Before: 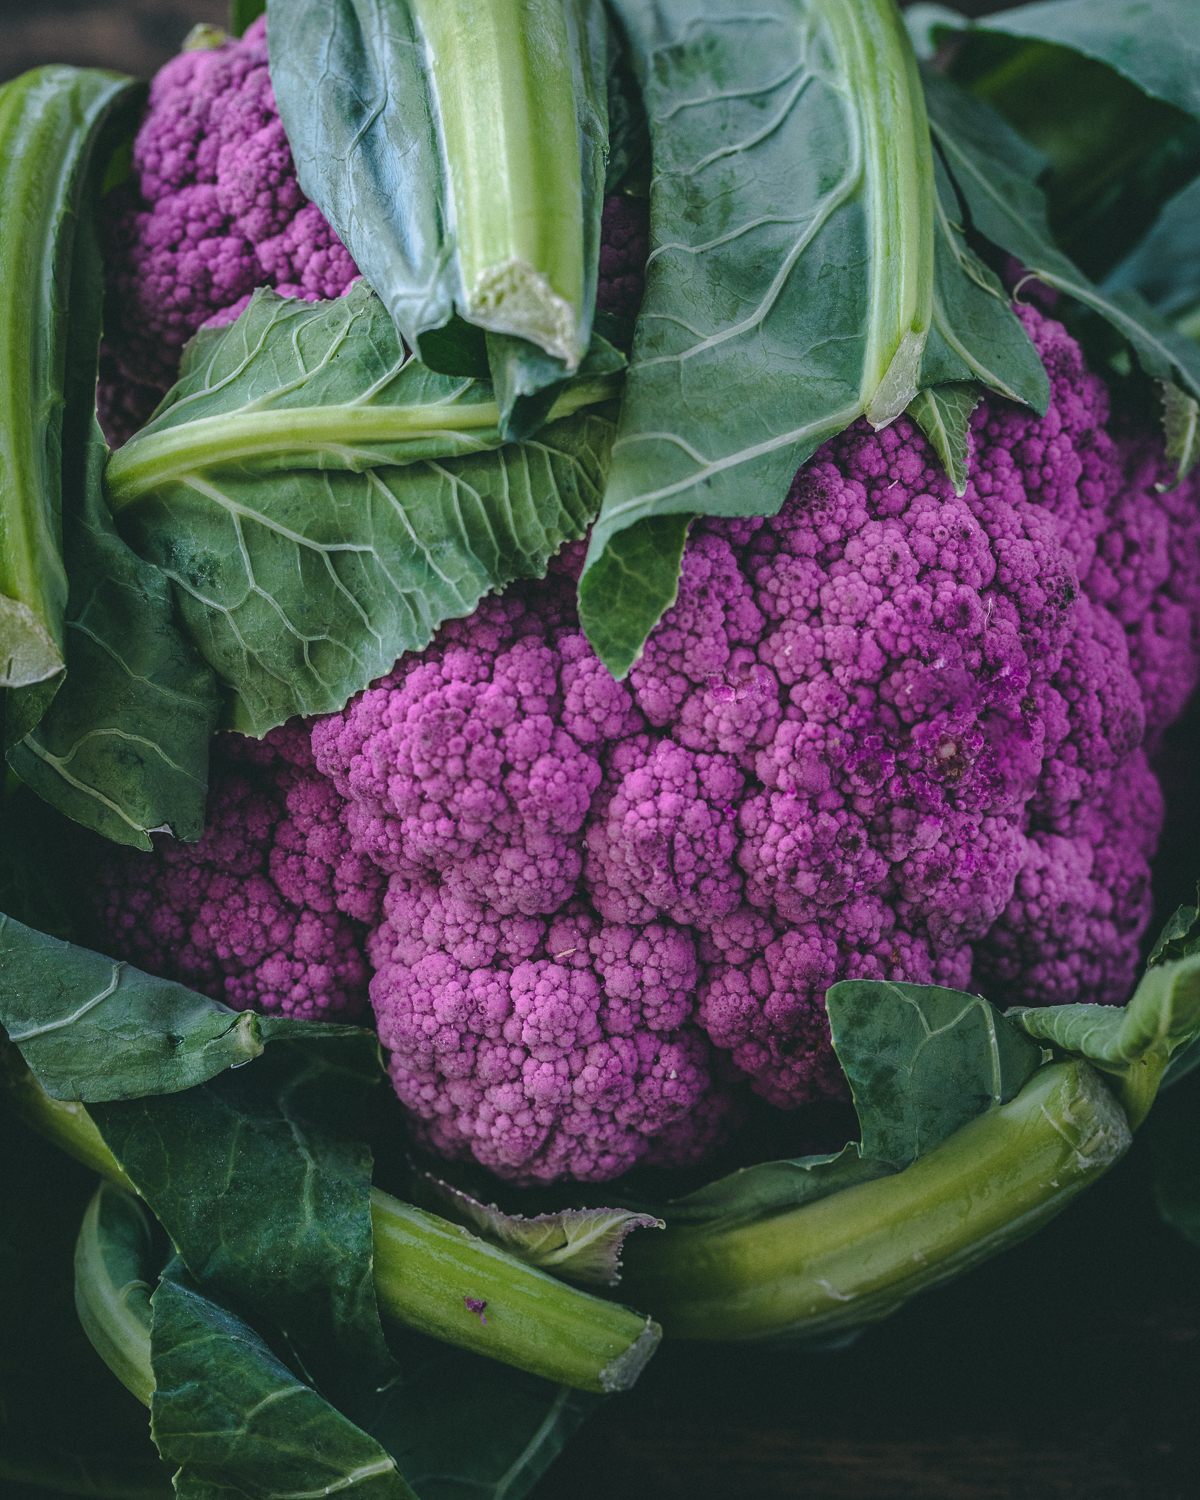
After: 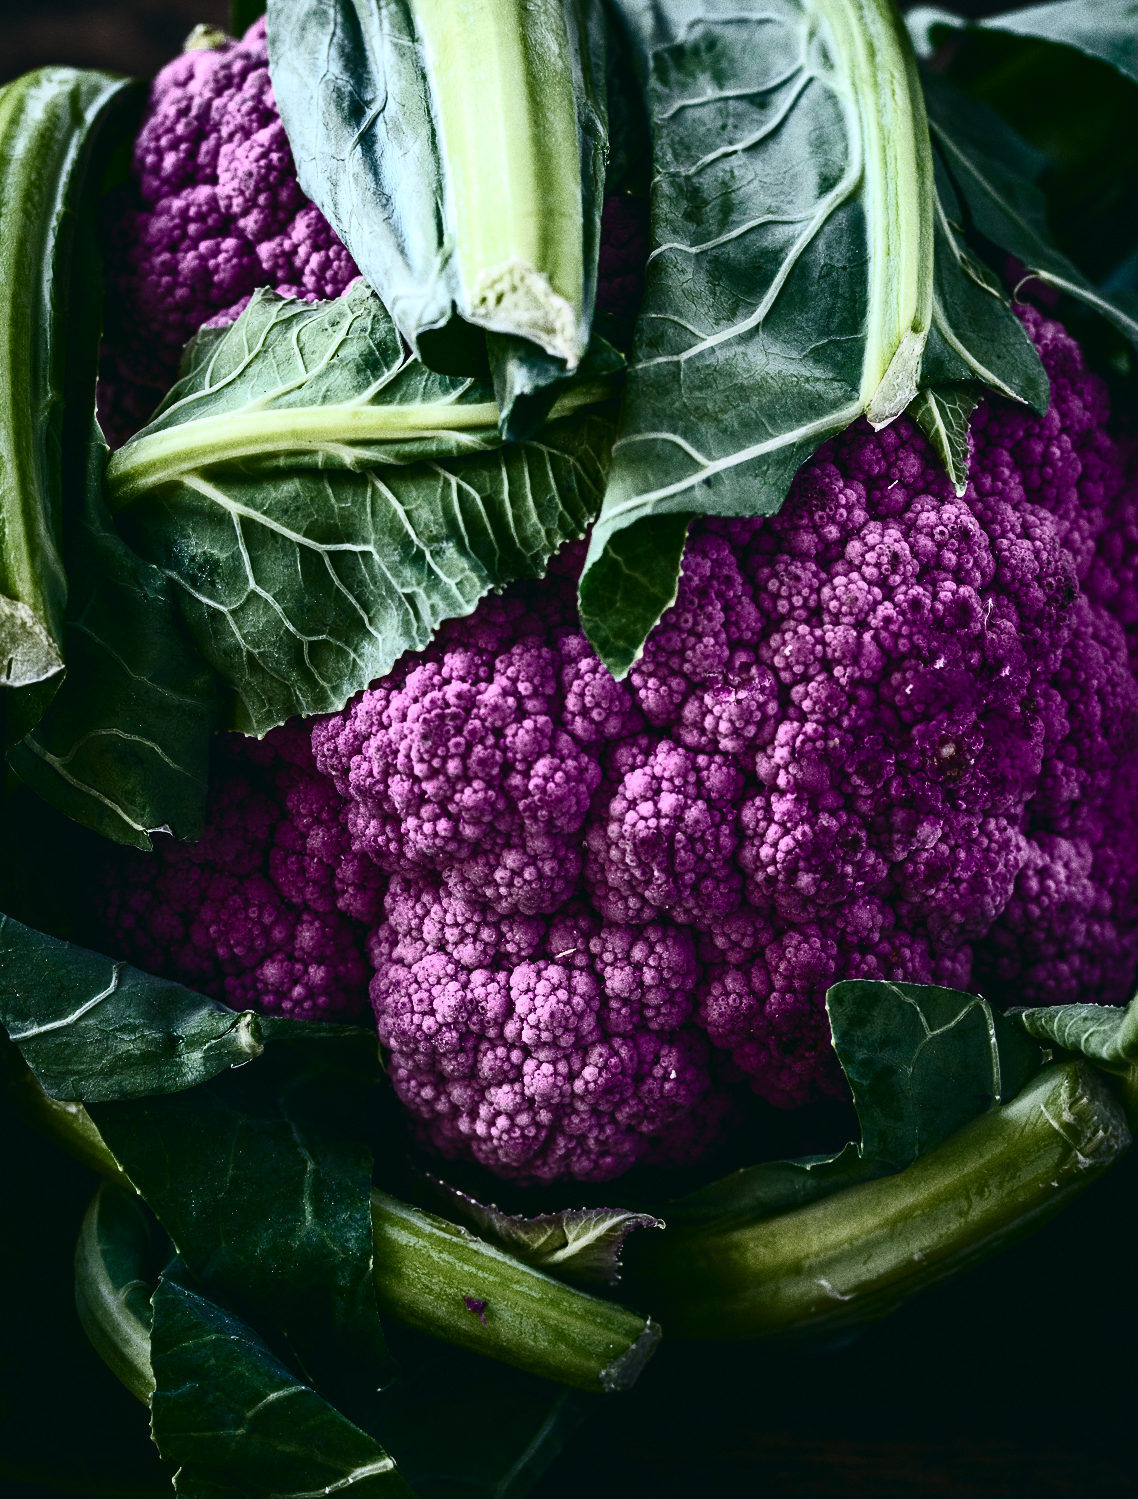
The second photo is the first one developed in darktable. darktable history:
contrast brightness saturation: contrast 0.939, brightness 0.199
exposure: exposure -0.295 EV, compensate highlight preservation false
crop and rotate: right 5.143%
